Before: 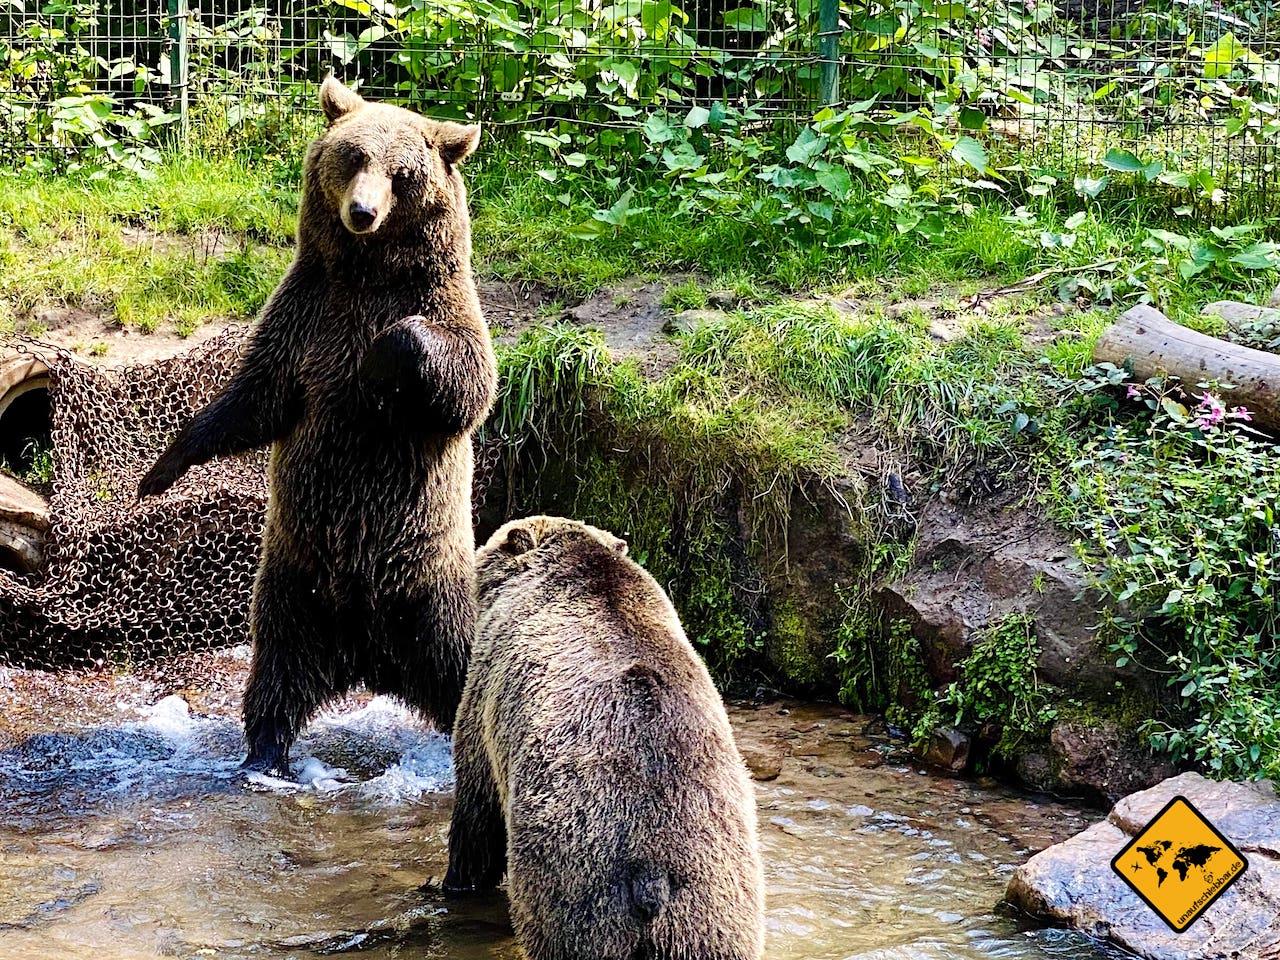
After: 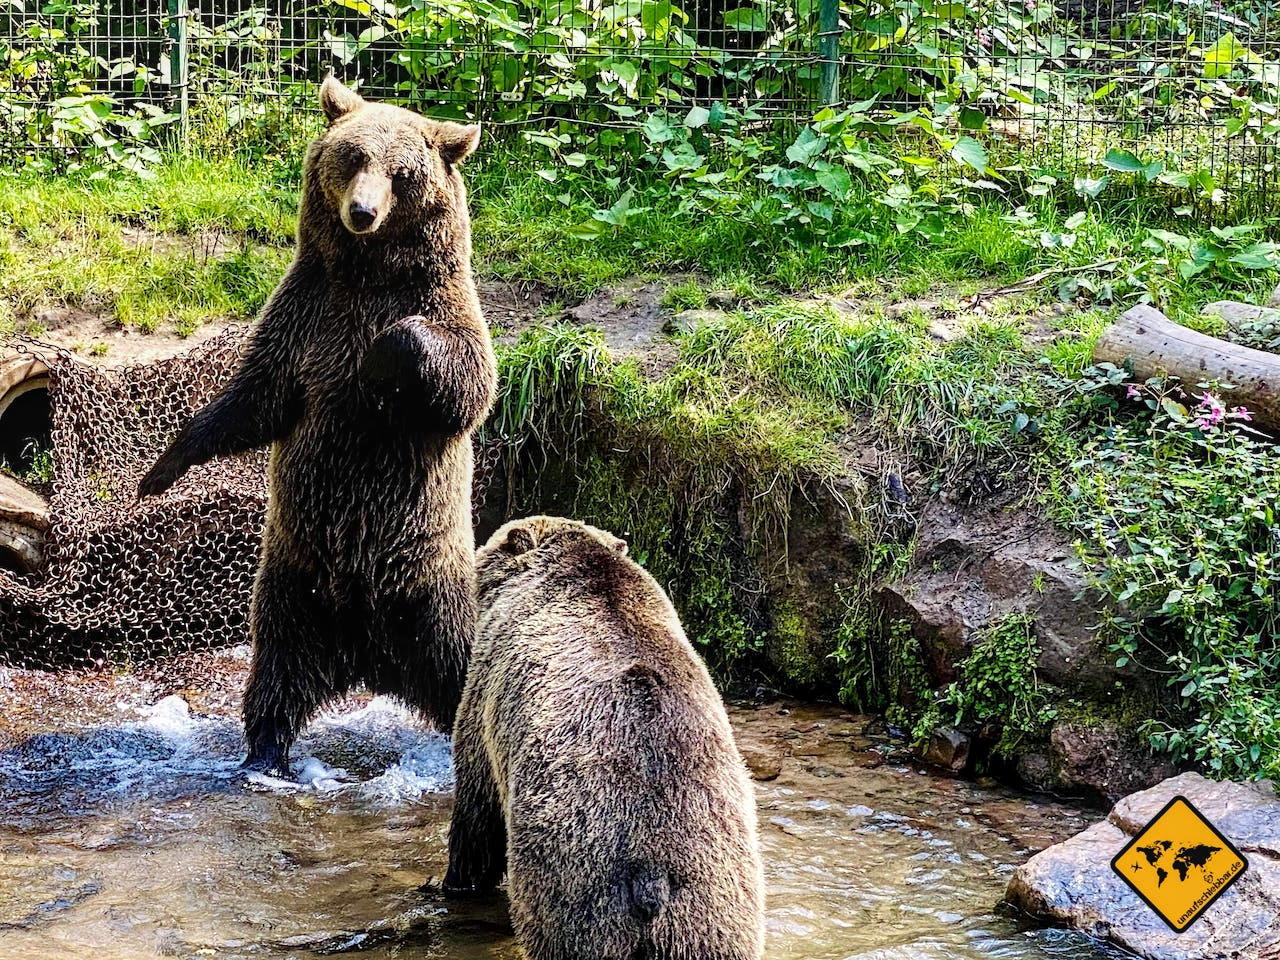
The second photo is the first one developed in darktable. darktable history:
sharpen: radius 2.883, amount 0.868, threshold 47.523
local contrast: on, module defaults
